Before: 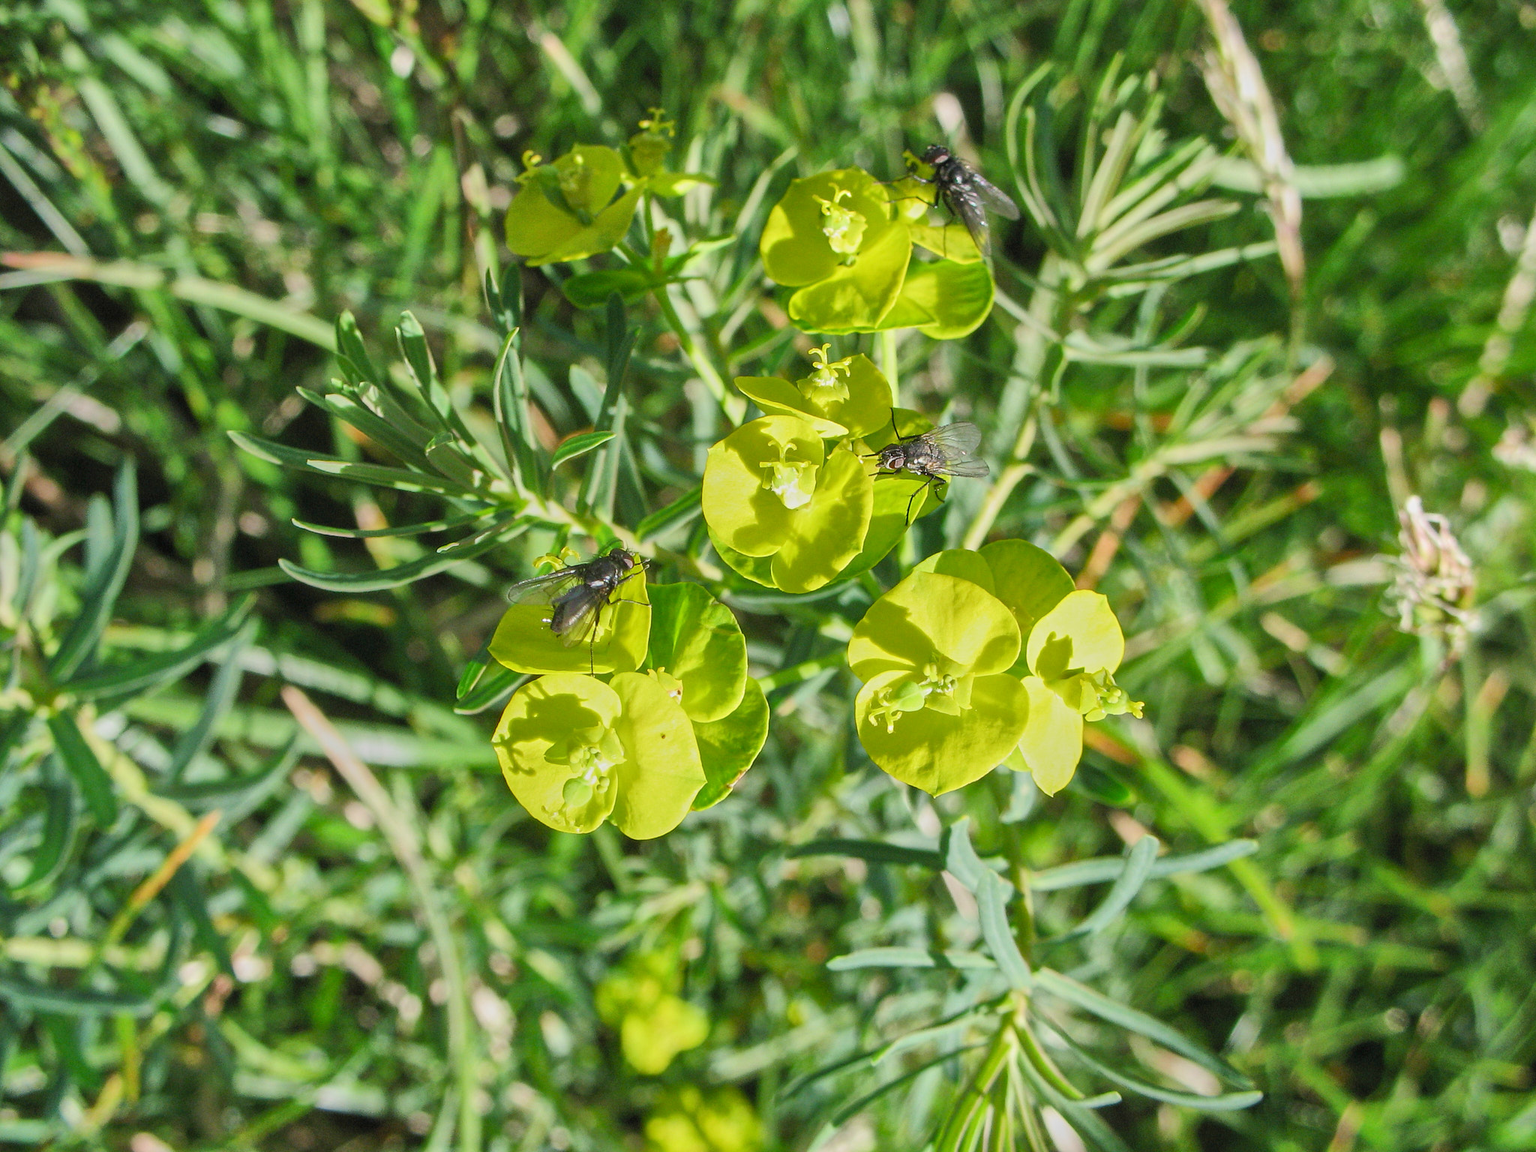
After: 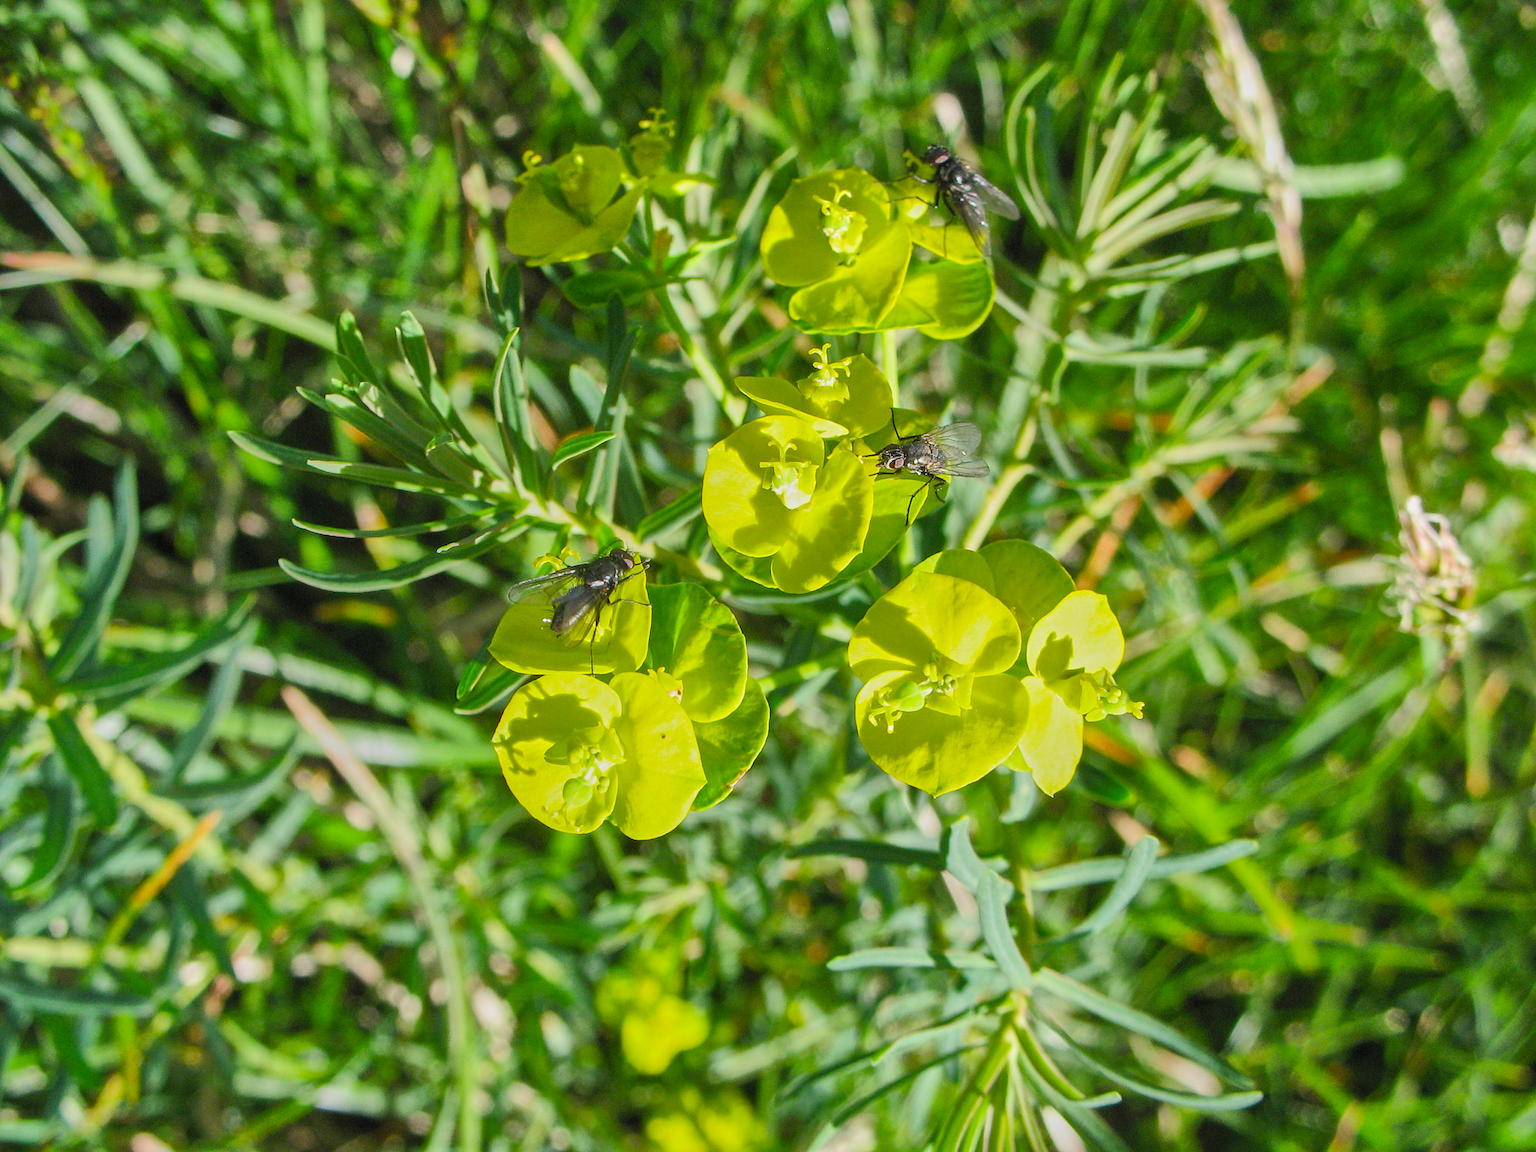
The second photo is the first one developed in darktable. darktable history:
tone equalizer: edges refinement/feathering 500, mask exposure compensation -1.57 EV, preserve details no
color balance rgb: perceptual saturation grading › global saturation 19.568%
